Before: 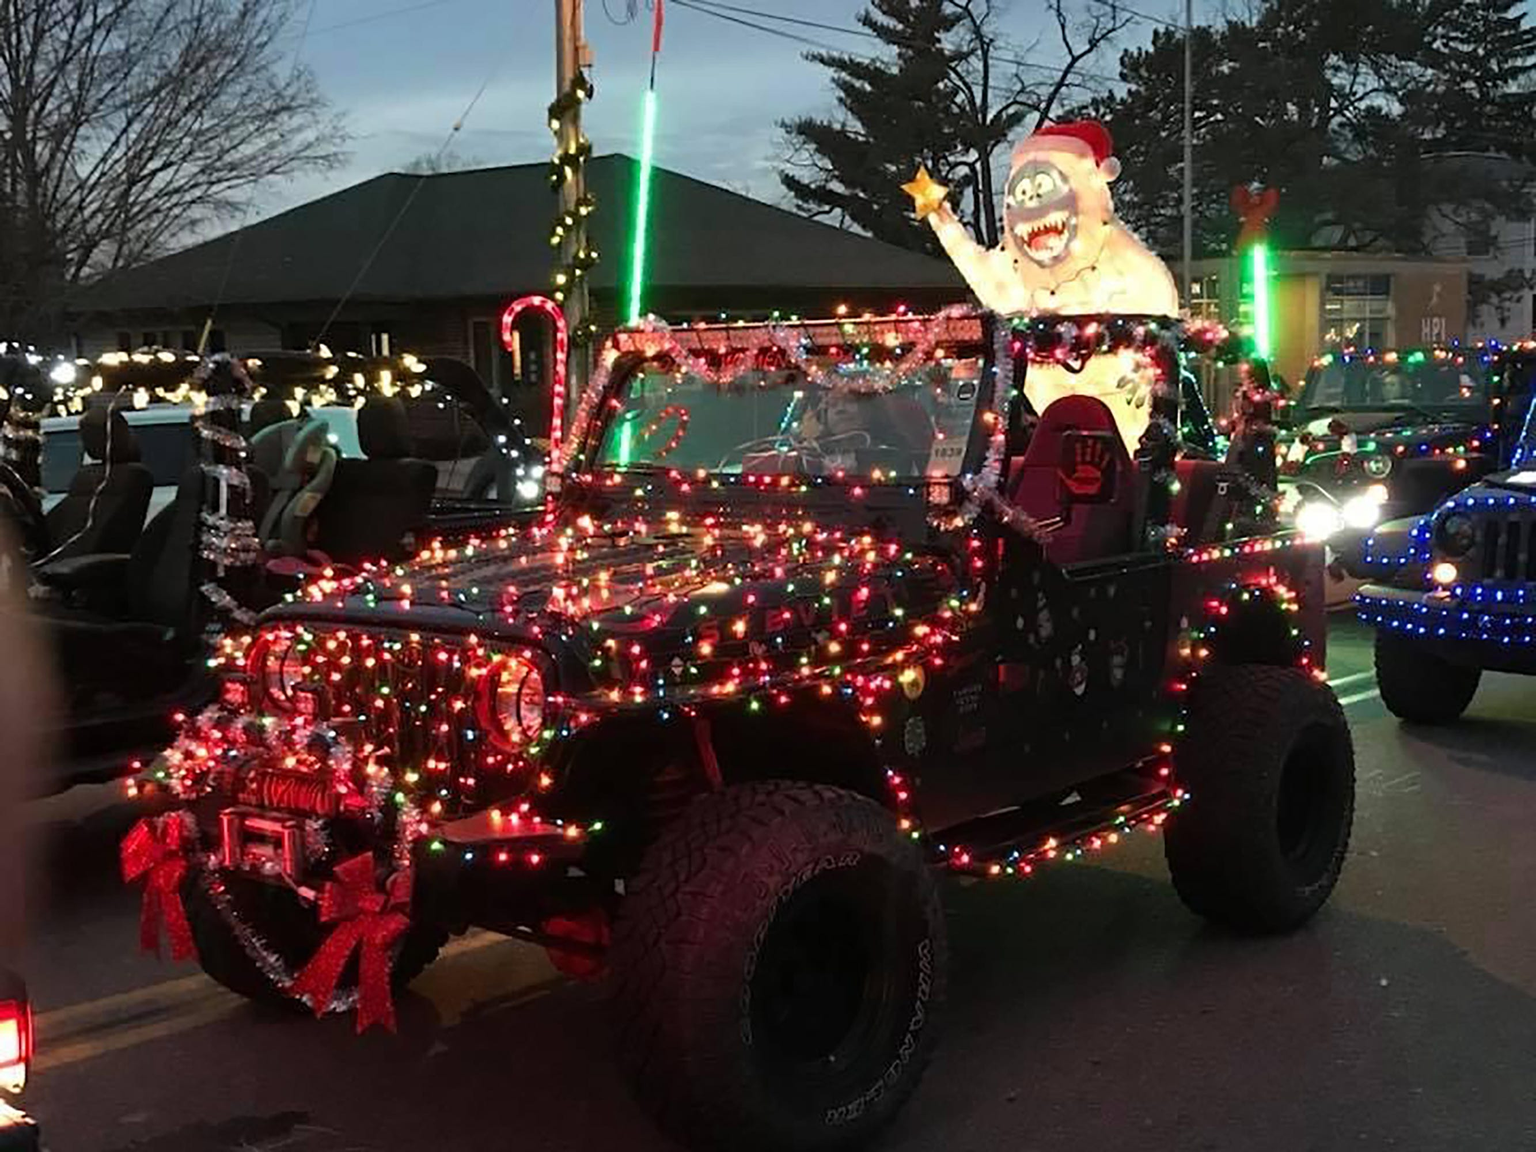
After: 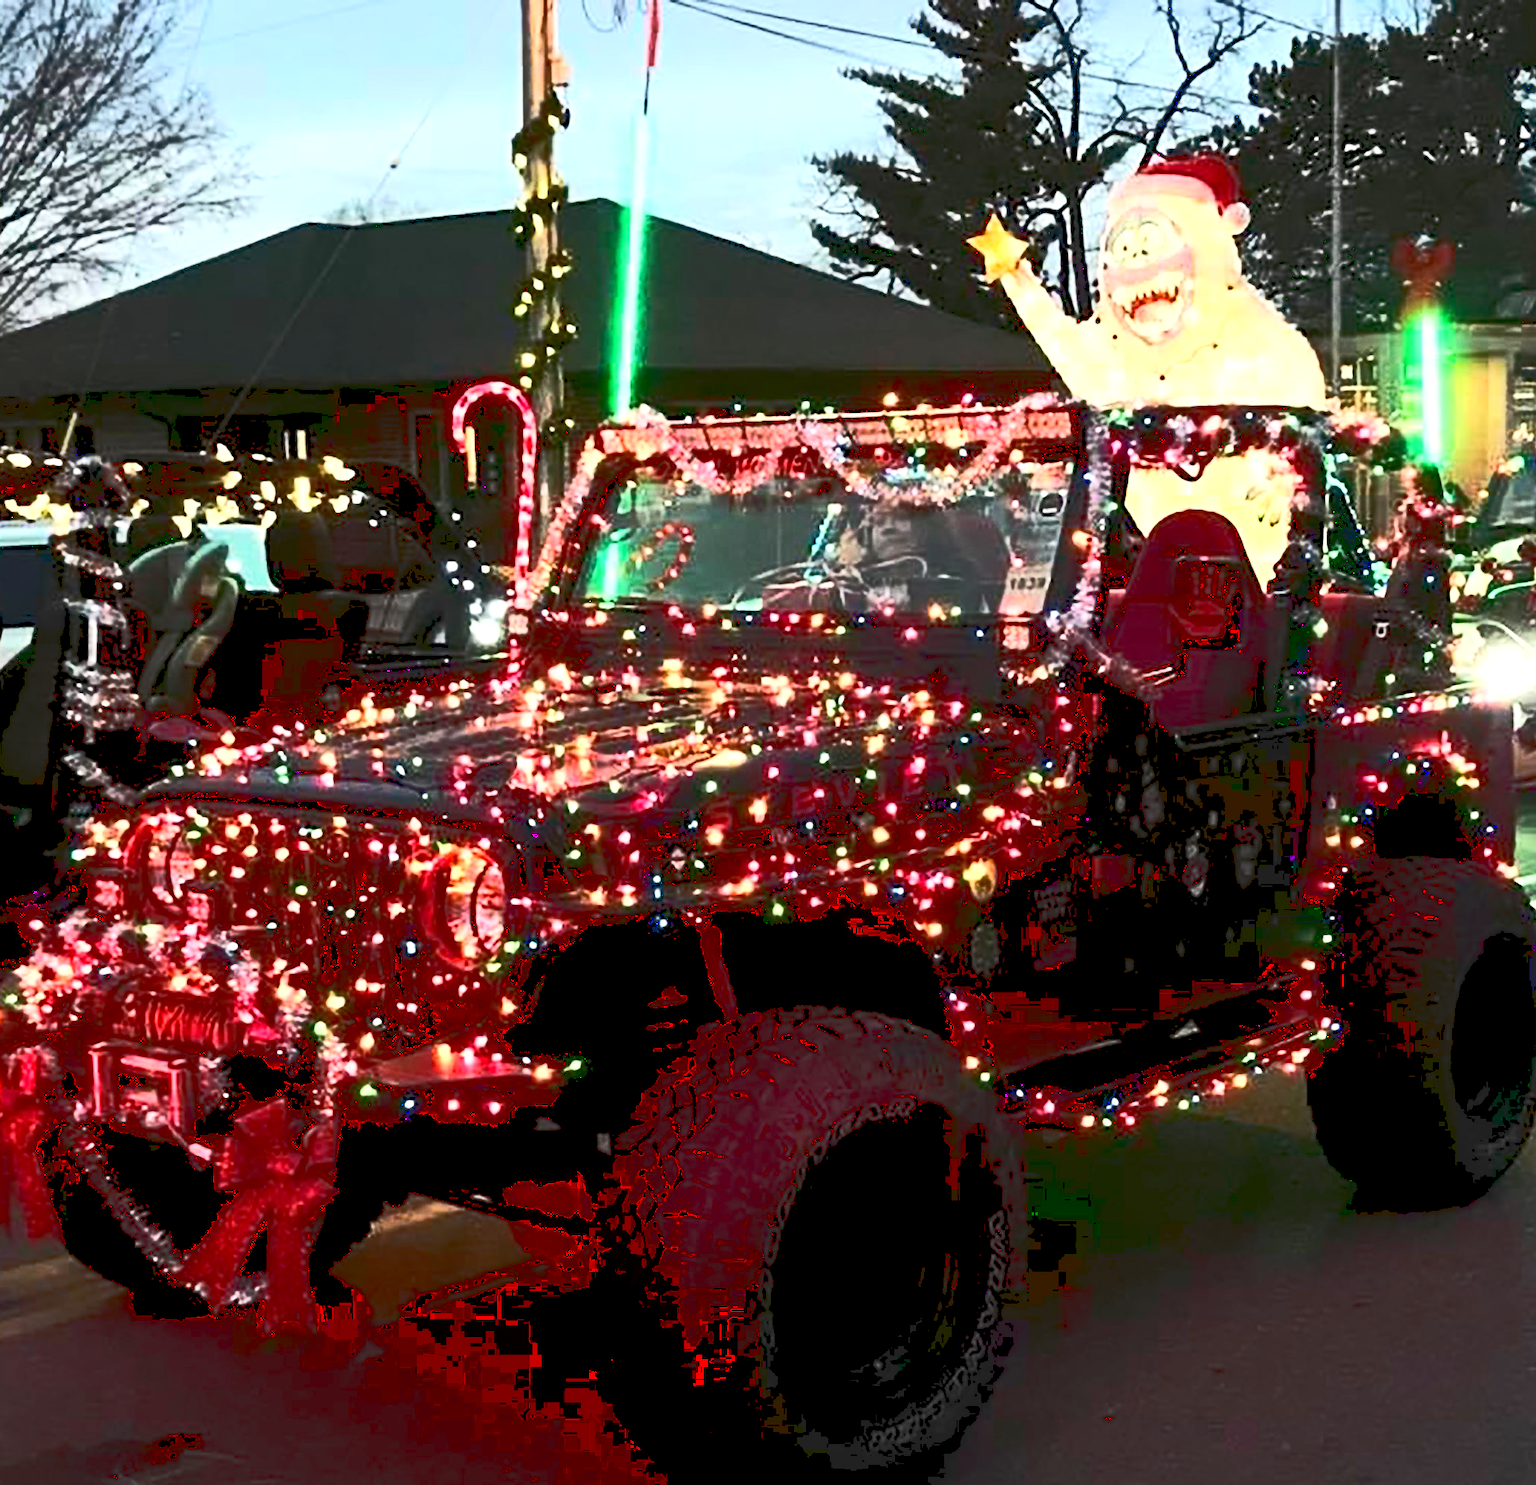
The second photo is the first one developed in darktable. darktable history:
base curve: curves: ch0 [(0, 0.015) (0.085, 0.116) (0.134, 0.298) (0.19, 0.545) (0.296, 0.764) (0.599, 0.982) (1, 1)]
local contrast: highlights 105%, shadows 103%, detail 120%, midtone range 0.2
crop: left 9.884%, right 12.554%
exposure: black level correction 0.005, exposure 0.002 EV, compensate highlight preservation false
